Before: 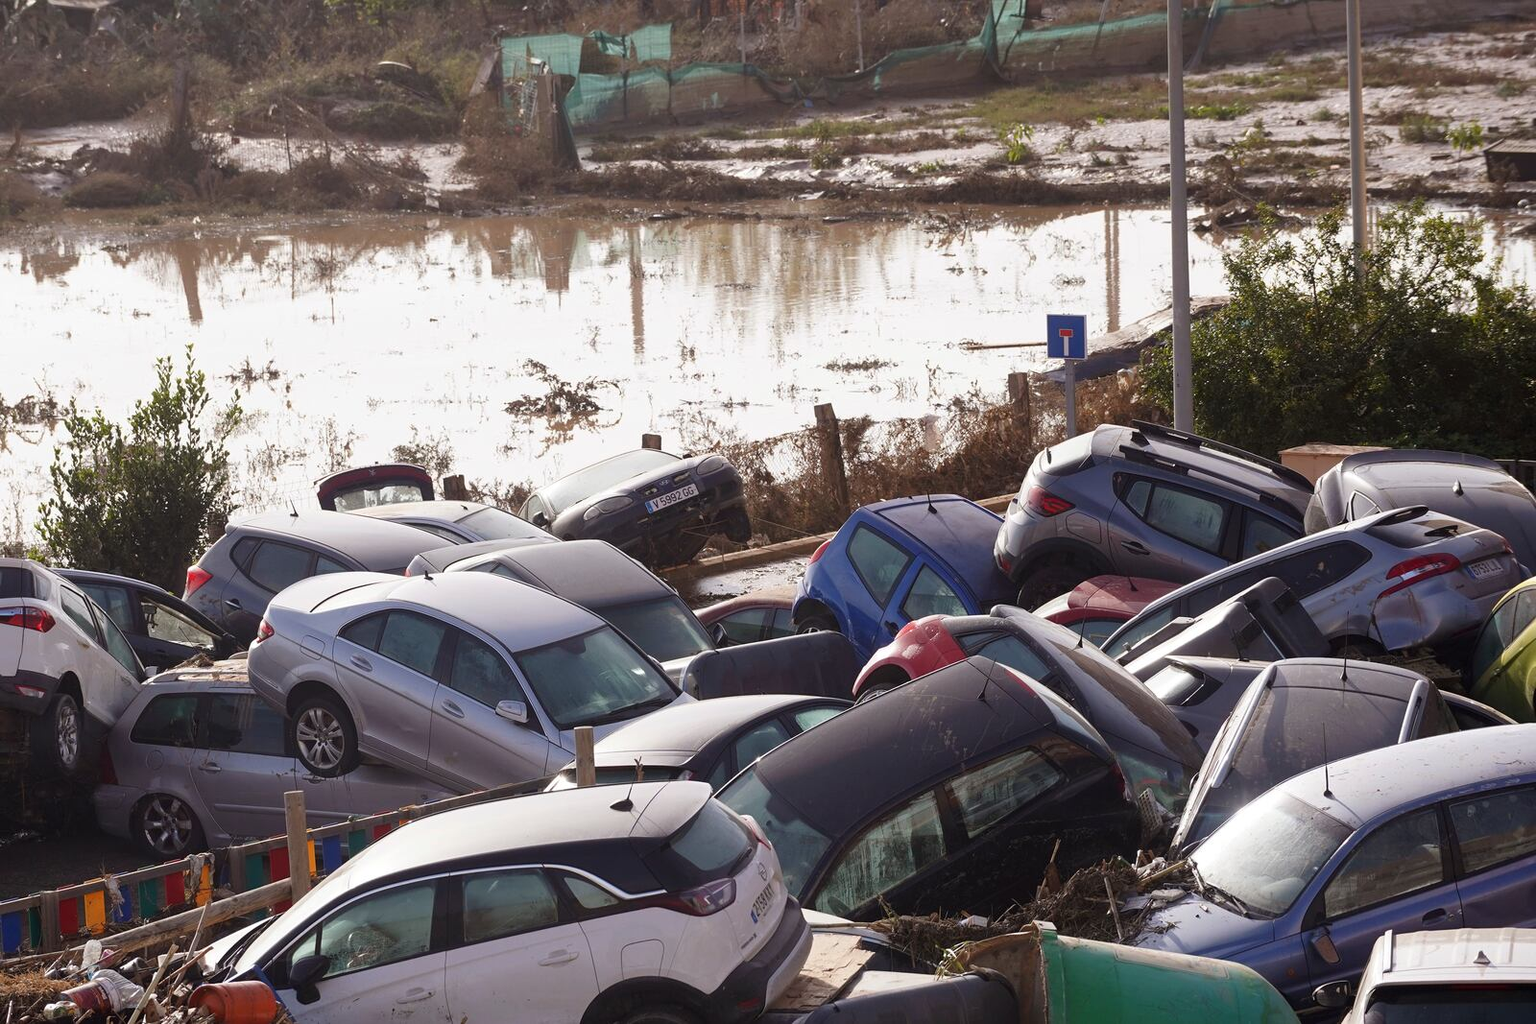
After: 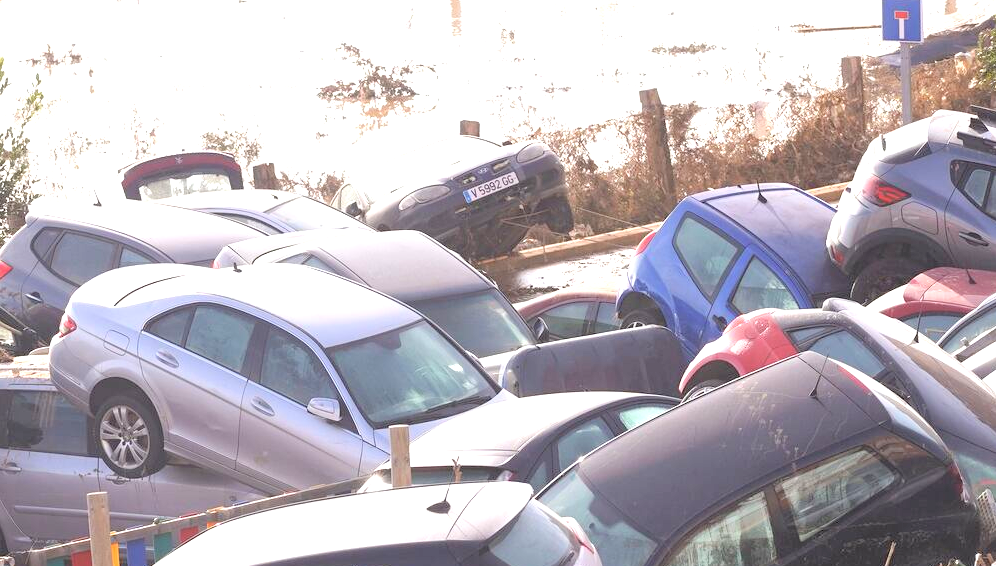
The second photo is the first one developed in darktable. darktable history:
crop: left 13.069%, top 31.16%, right 24.664%, bottom 15.75%
exposure: black level correction 0, exposure 1.199 EV, compensate highlight preservation false
contrast brightness saturation: brightness 0.279
